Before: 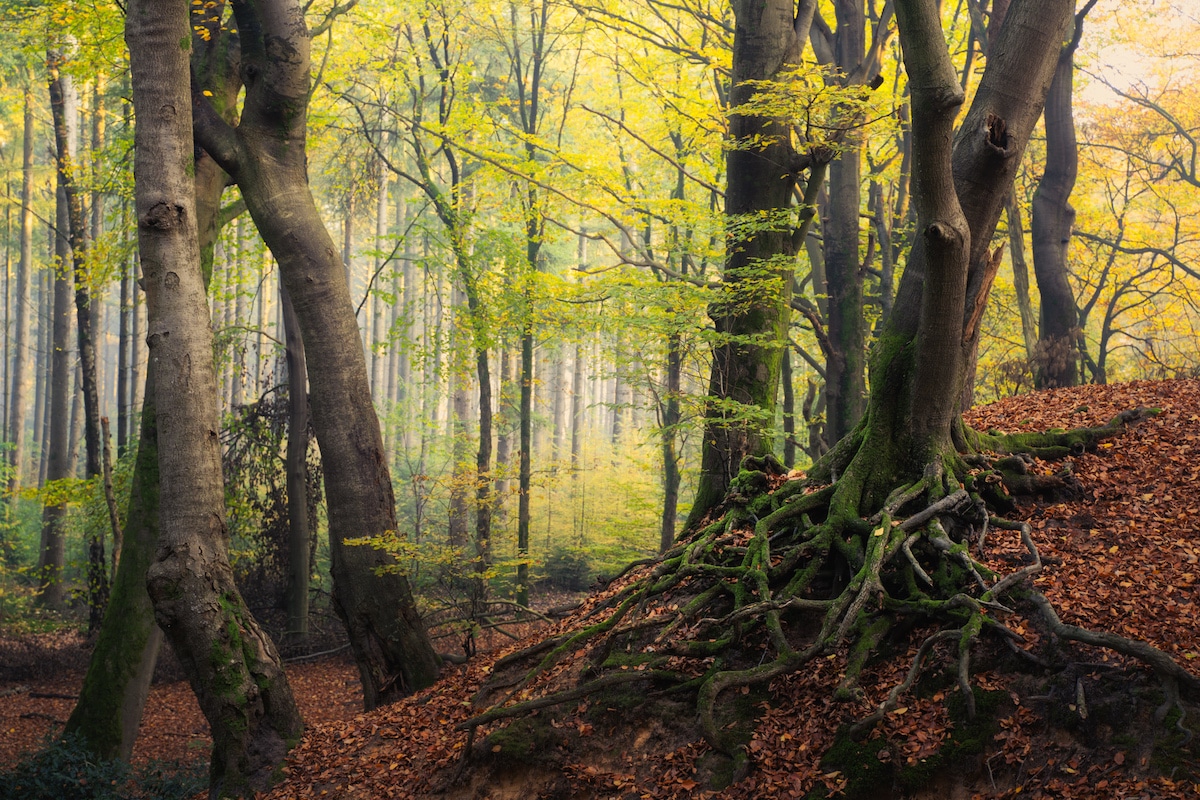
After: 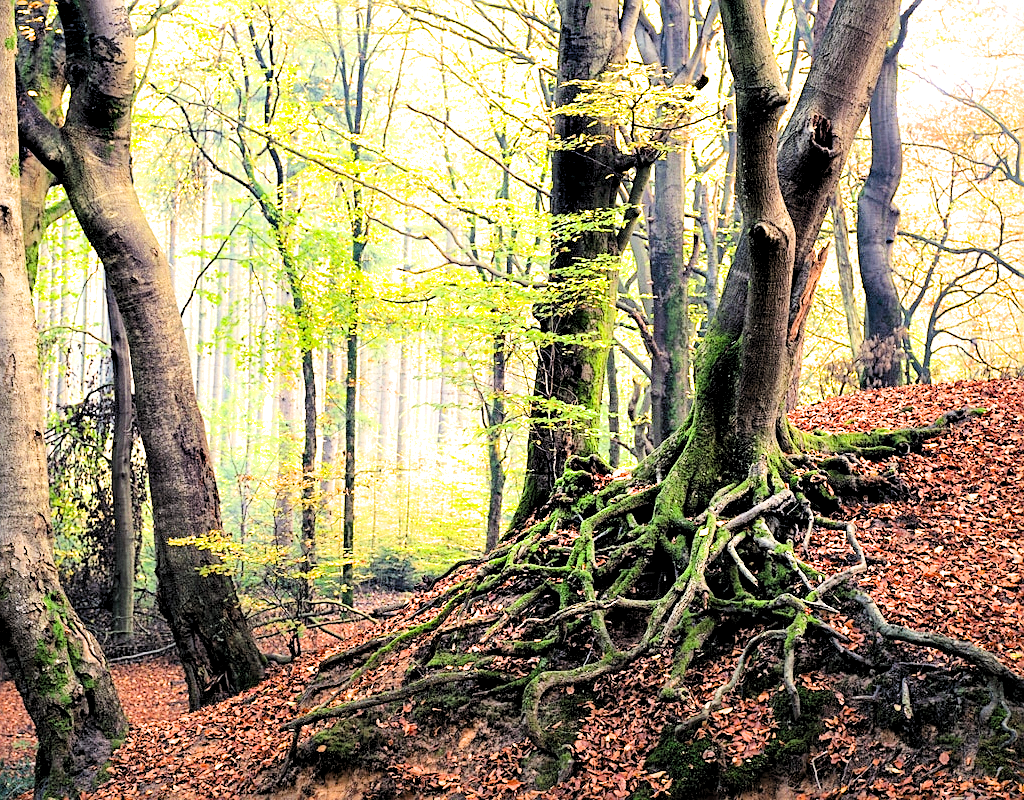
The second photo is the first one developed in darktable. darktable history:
exposure: black level correction 0, exposure 2.39 EV, compensate highlight preservation false
tone equalizer: on, module defaults
sharpen: amount 0.569
levels: levels [0.073, 0.497, 0.972]
filmic rgb: black relative exposure -7.65 EV, white relative exposure 4.56 EV, hardness 3.61, preserve chrominance max RGB, color science v6 (2022), contrast in shadows safe, contrast in highlights safe
crop and rotate: left 14.594%
contrast equalizer: octaves 7, y [[0.6 ×6], [0.55 ×6], [0 ×6], [0 ×6], [0 ×6]]
